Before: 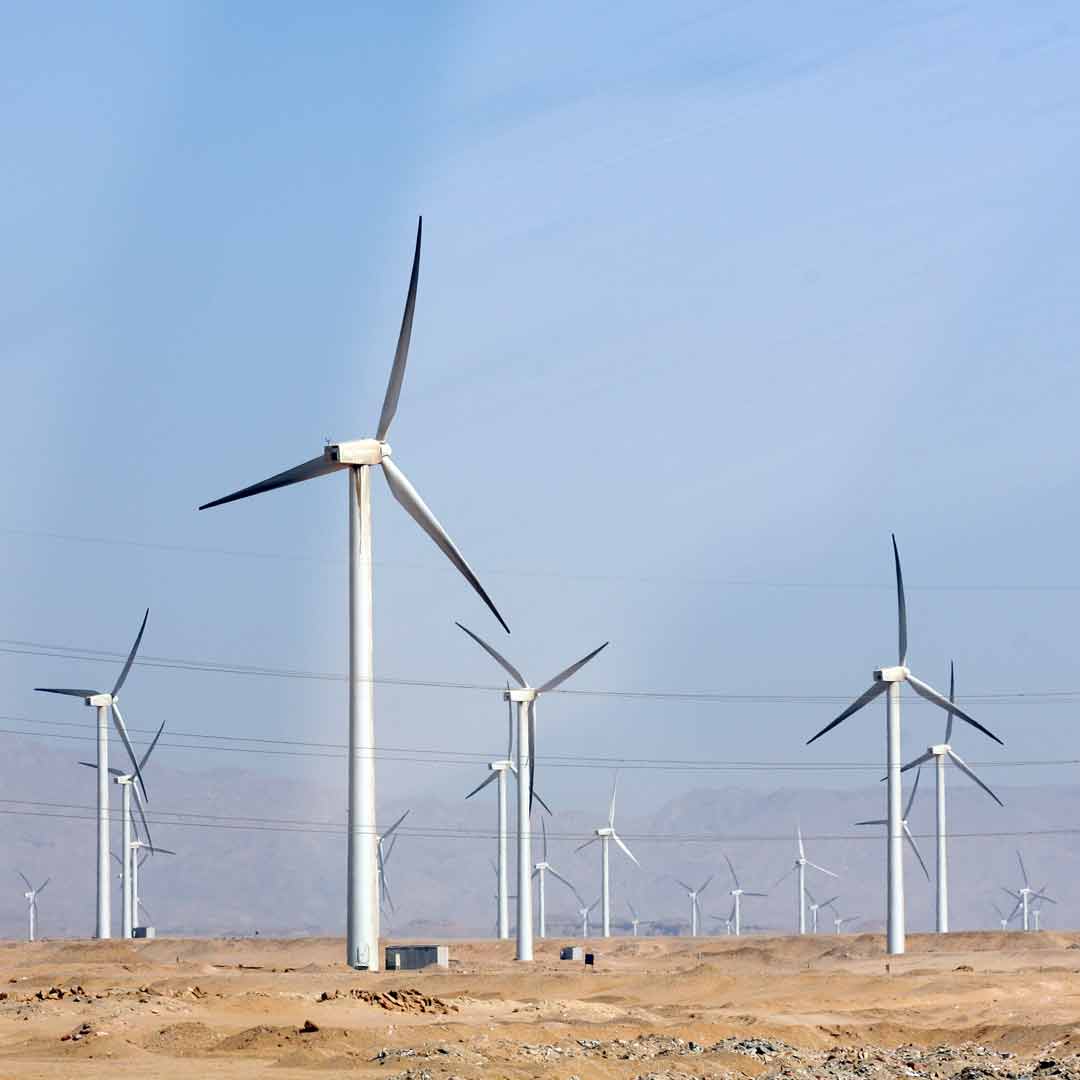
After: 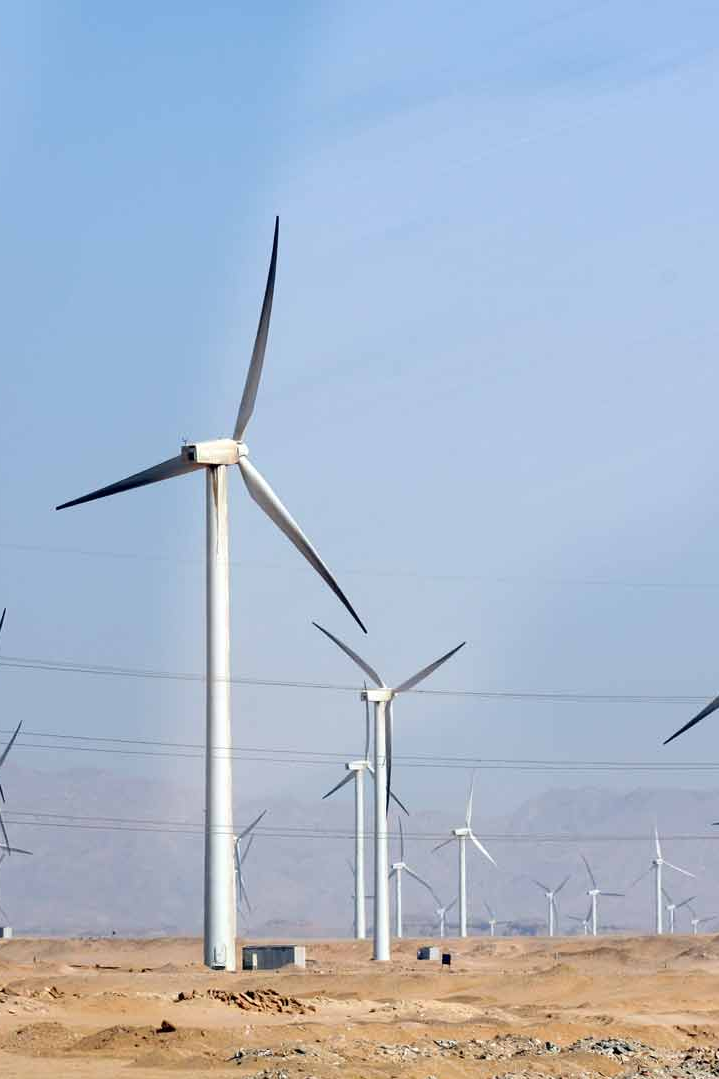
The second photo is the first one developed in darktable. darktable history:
crop and rotate: left 13.336%, right 20.004%
